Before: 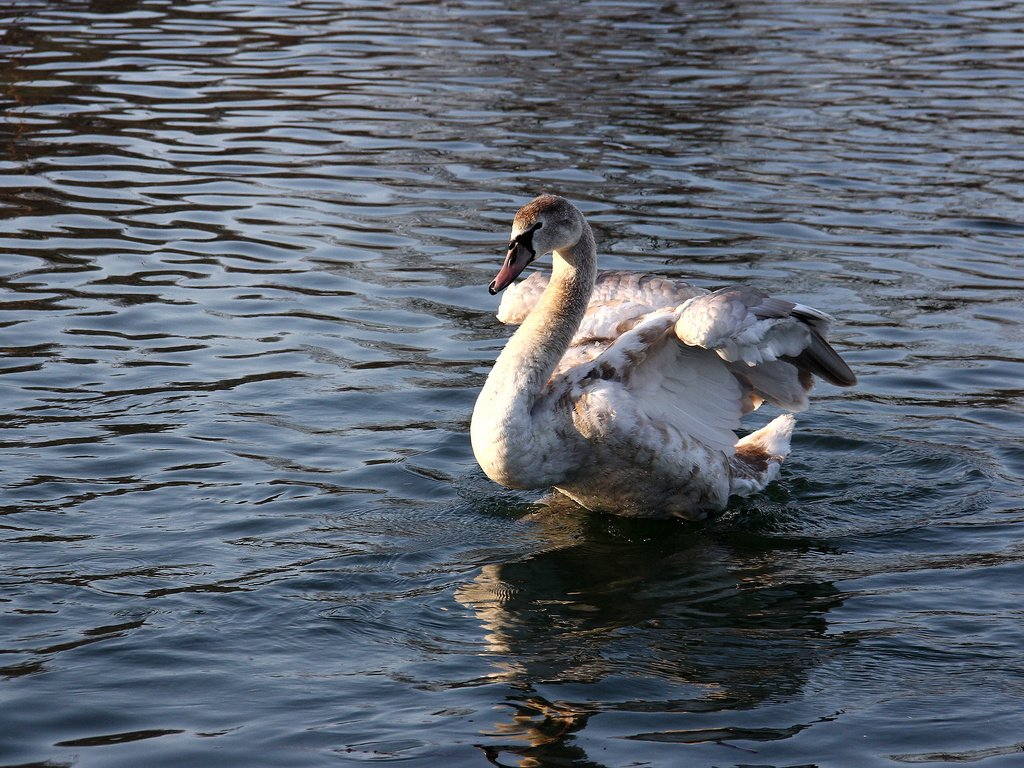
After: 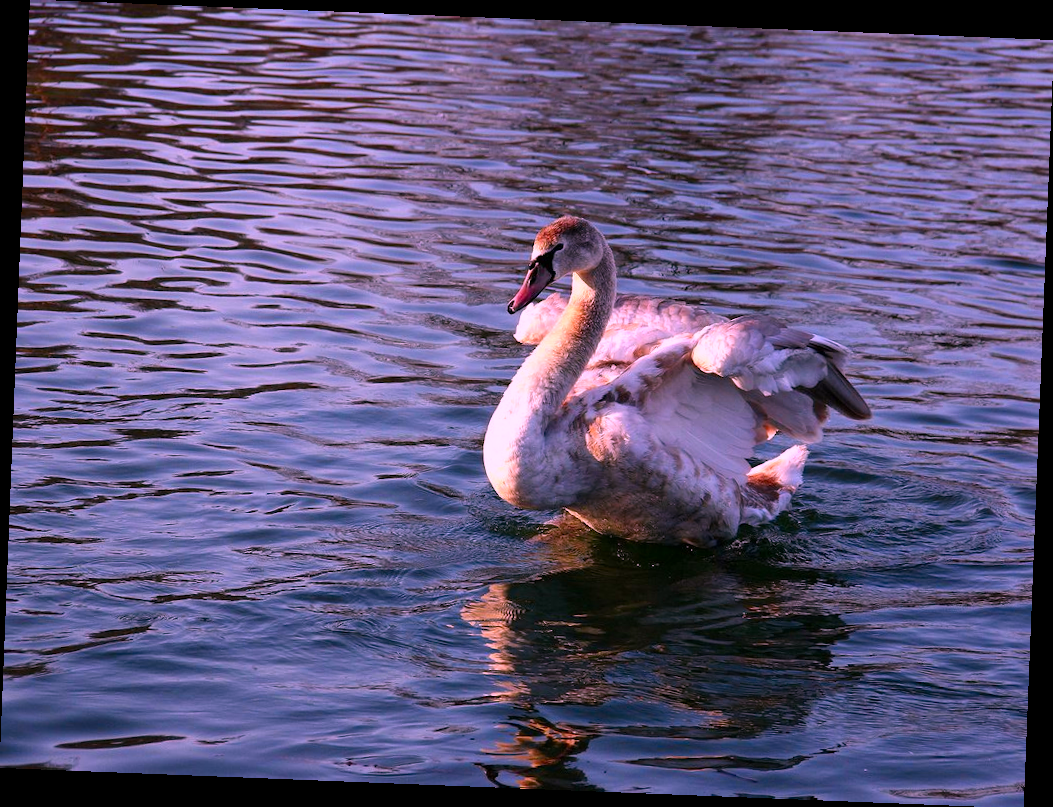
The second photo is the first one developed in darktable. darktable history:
color correction: highlights a* 19.5, highlights b* -11.53, saturation 1.69
rotate and perspective: rotation 2.27°, automatic cropping off
